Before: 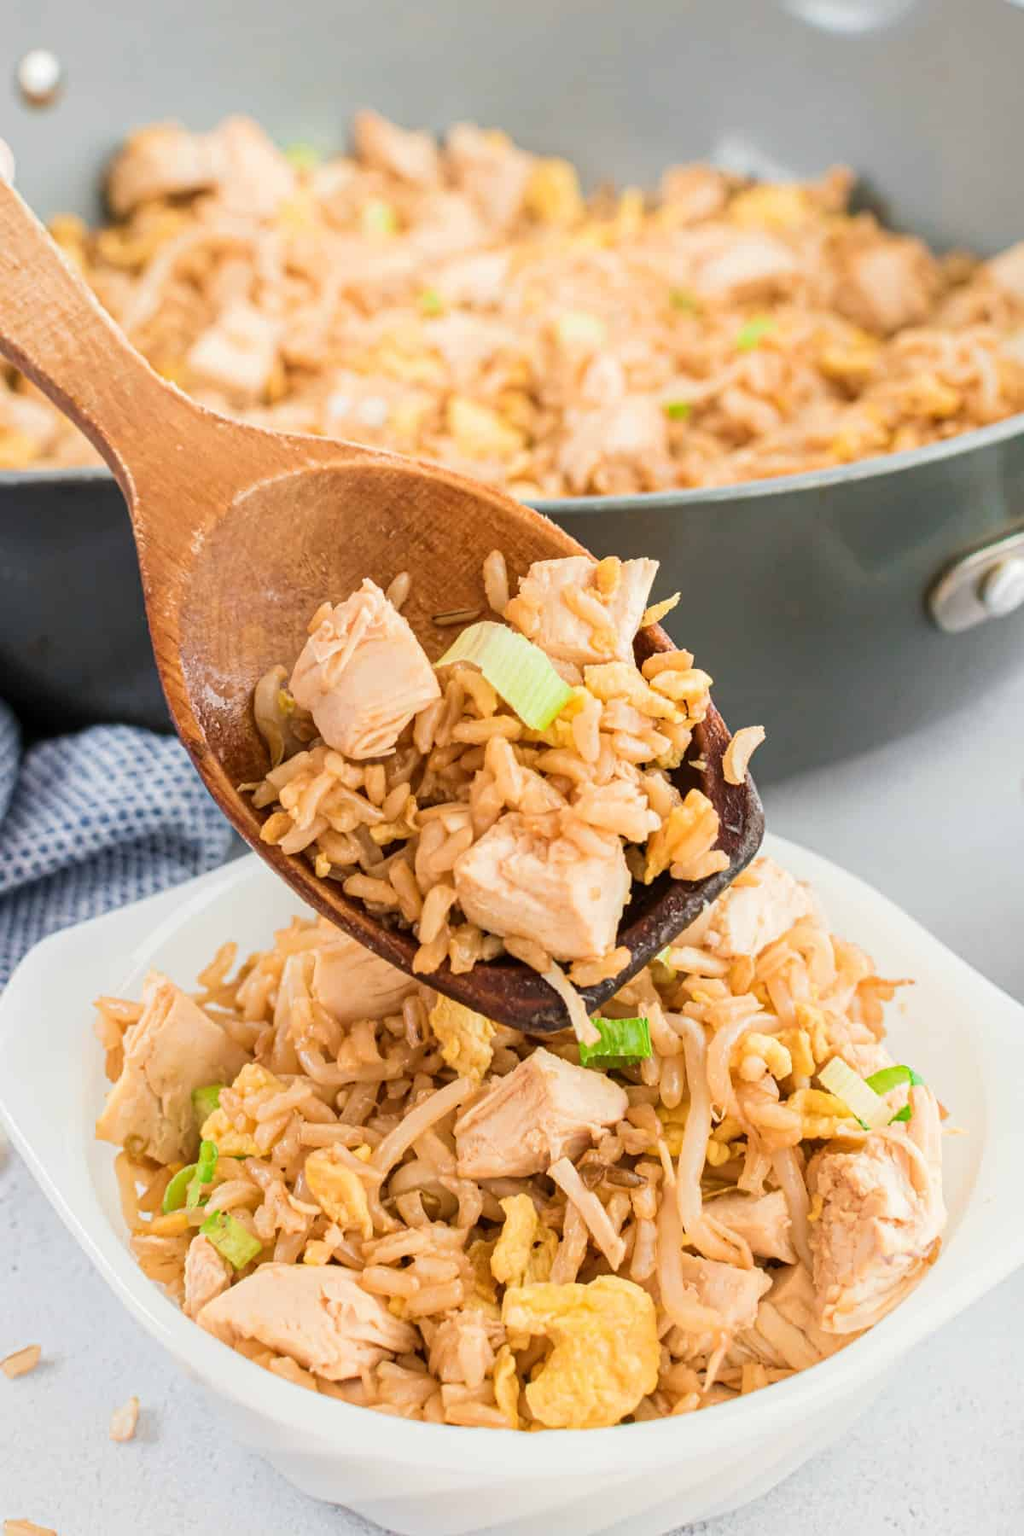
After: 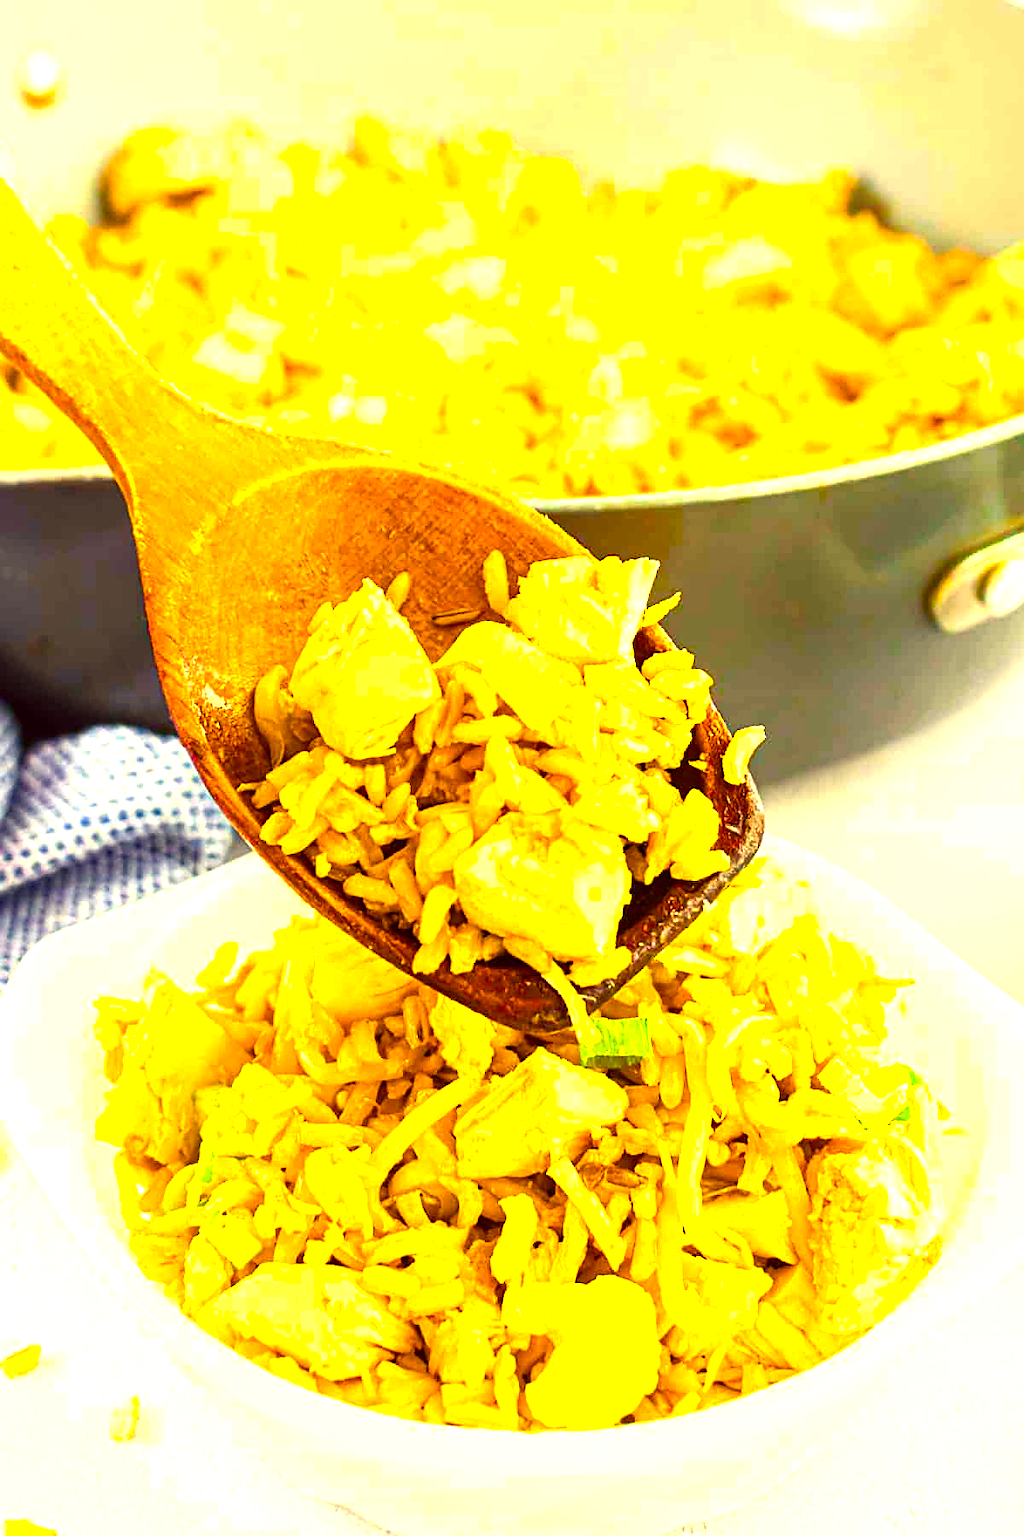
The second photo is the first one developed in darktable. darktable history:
exposure: black level correction 0, exposure 0.907 EV, compensate exposure bias true, compensate highlight preservation false
color balance rgb: linear chroma grading › global chroma 42.597%, perceptual saturation grading › global saturation 37.319%, perceptual saturation grading › shadows 36.06%, perceptual brilliance grading › highlights 14.054%, perceptual brilliance grading › shadows -18.541%, global vibrance 20%
sharpen: on, module defaults
color correction: highlights a* -0.359, highlights b* 39.83, shadows a* 9.83, shadows b* -0.629
